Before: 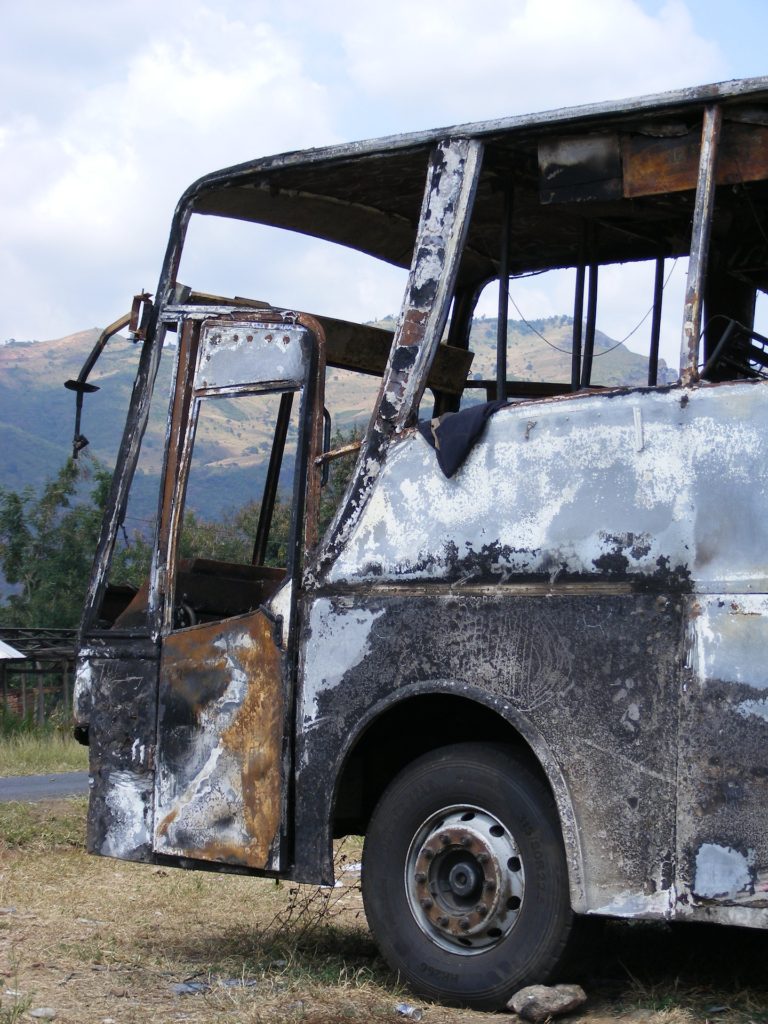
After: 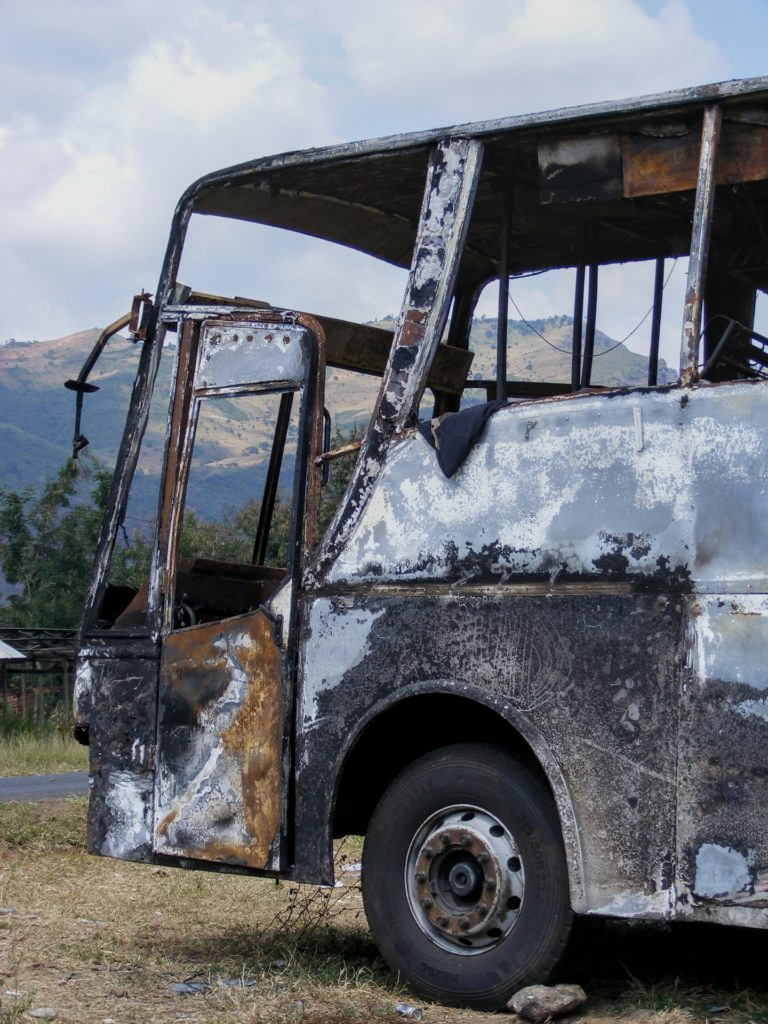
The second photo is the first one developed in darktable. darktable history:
shadows and highlights: radius 120.86, shadows 21.4, white point adjustment -9.64, highlights -15.17, soften with gaussian
local contrast: on, module defaults
